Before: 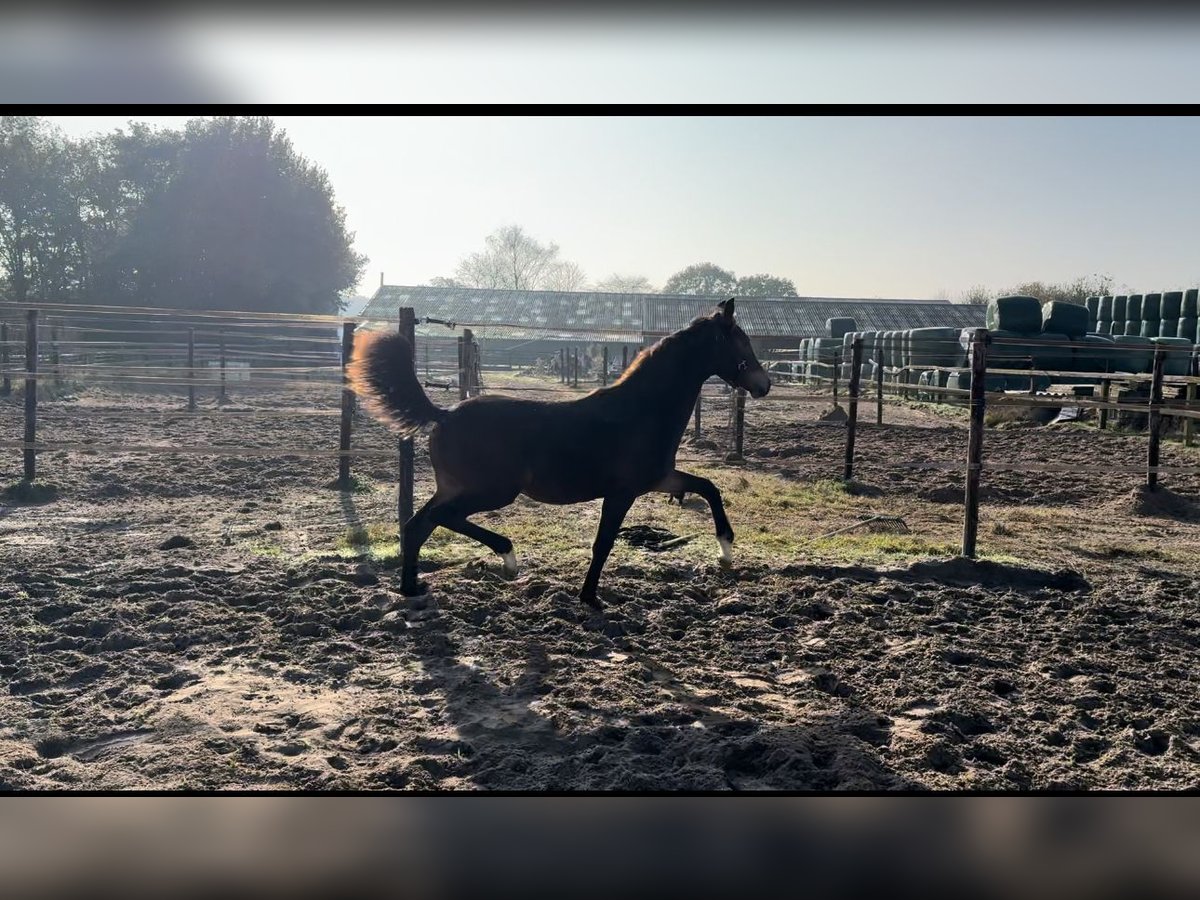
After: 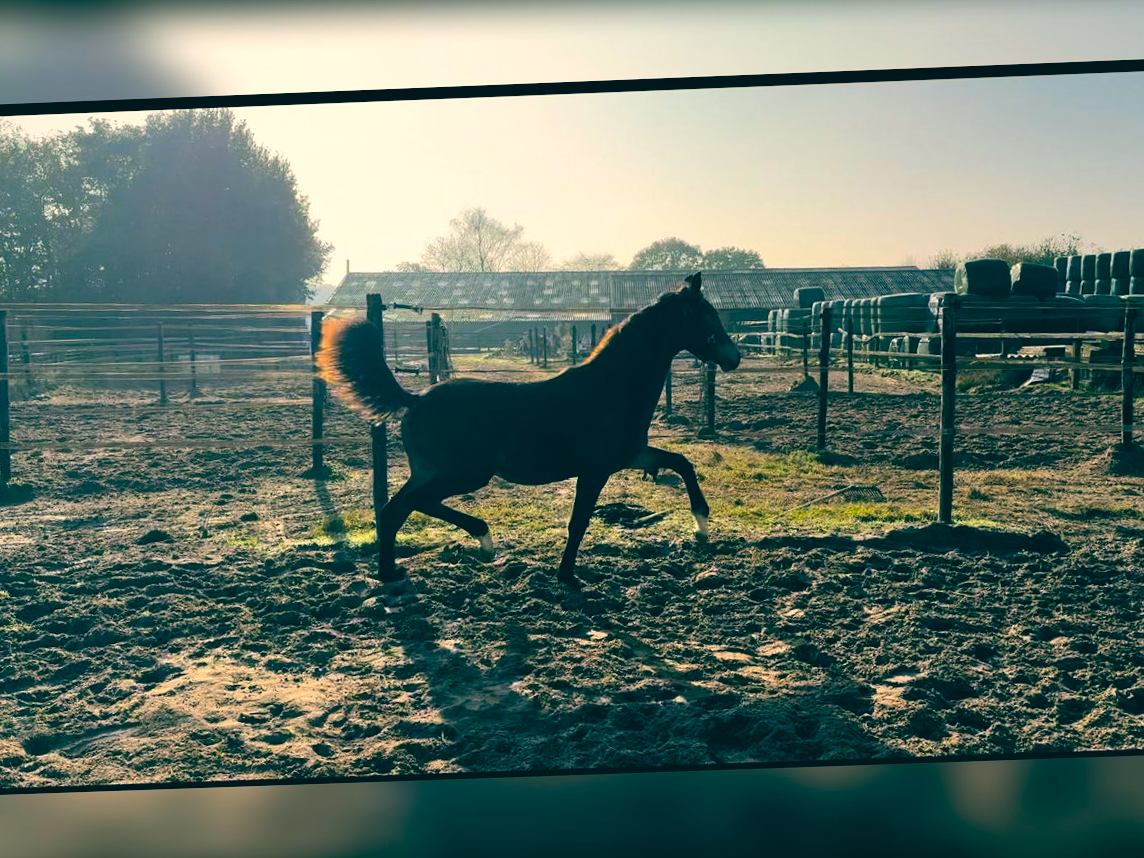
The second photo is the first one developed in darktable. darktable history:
color balance: lift [1.005, 0.99, 1.007, 1.01], gamma [1, 0.979, 1.011, 1.021], gain [0.923, 1.098, 1.025, 0.902], input saturation 90.45%, contrast 7.73%, output saturation 105.91%
contrast brightness saturation: contrast 0.04, saturation 0.16
color balance rgb: perceptual saturation grading › global saturation 30%
rotate and perspective: rotation -2.12°, lens shift (vertical) 0.009, lens shift (horizontal) -0.008, automatic cropping original format, crop left 0.036, crop right 0.964, crop top 0.05, crop bottom 0.959
